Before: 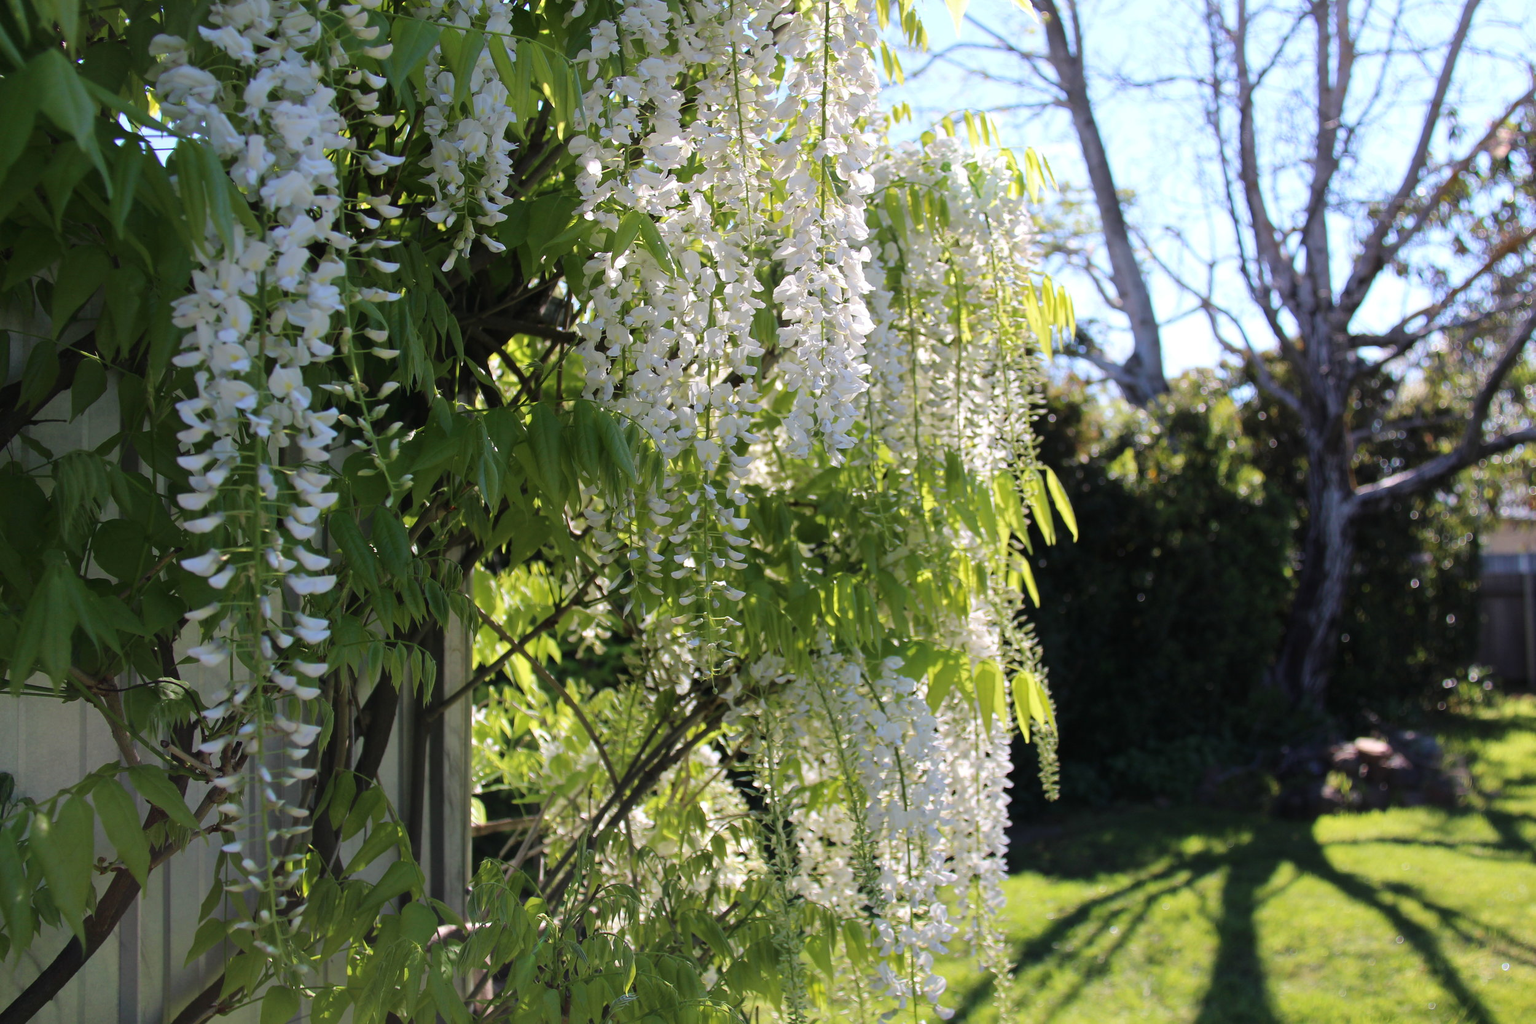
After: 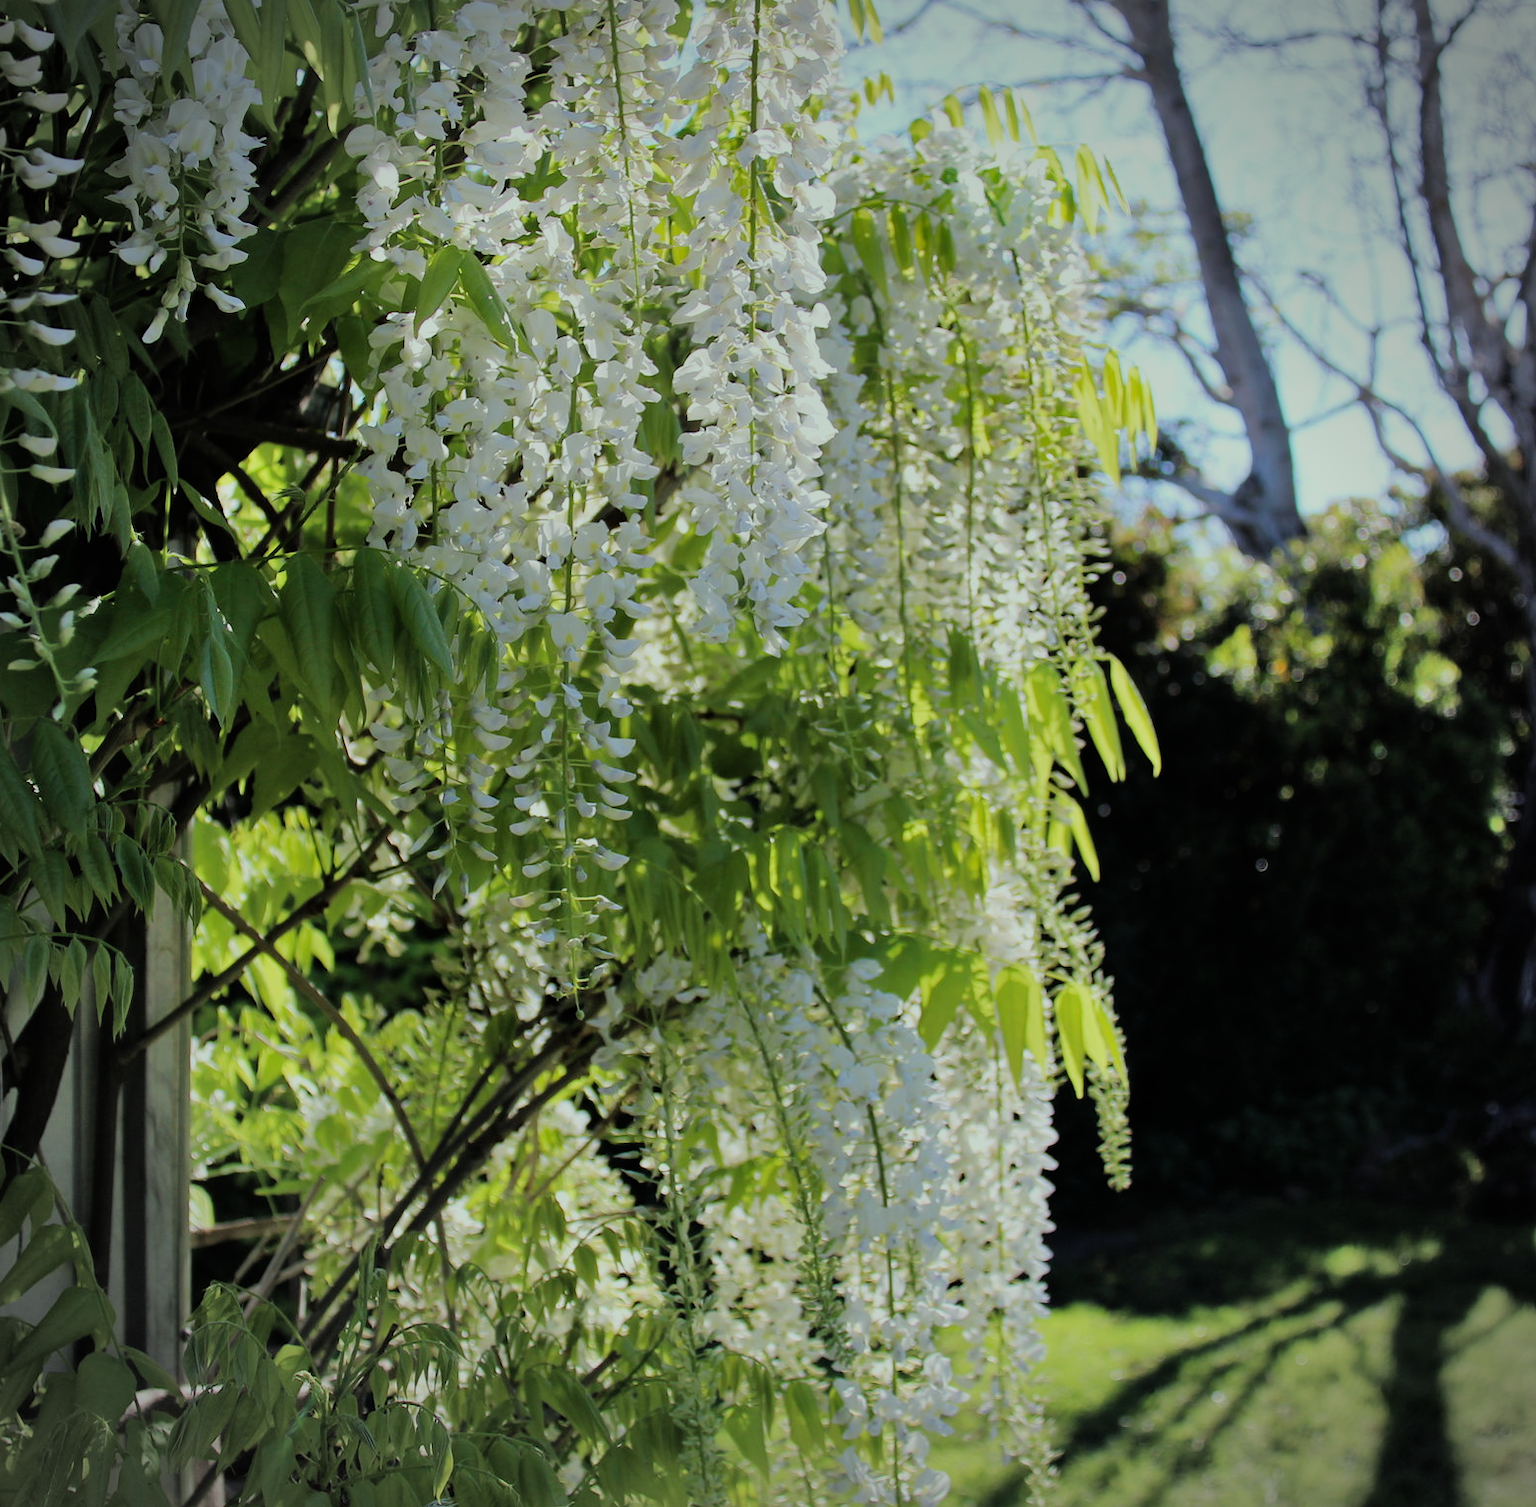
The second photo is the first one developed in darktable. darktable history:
shadows and highlights: shadows 43.84, white point adjustment -1.37, soften with gaussian
color correction: highlights a* -8.12, highlights b* 3.3
crop and rotate: left 22.98%, top 5.639%, right 14.516%, bottom 2.364%
vignetting: fall-off start 79.69%
filmic rgb: black relative exposure -7.65 EV, white relative exposure 4.56 EV, hardness 3.61, contrast 1.051
